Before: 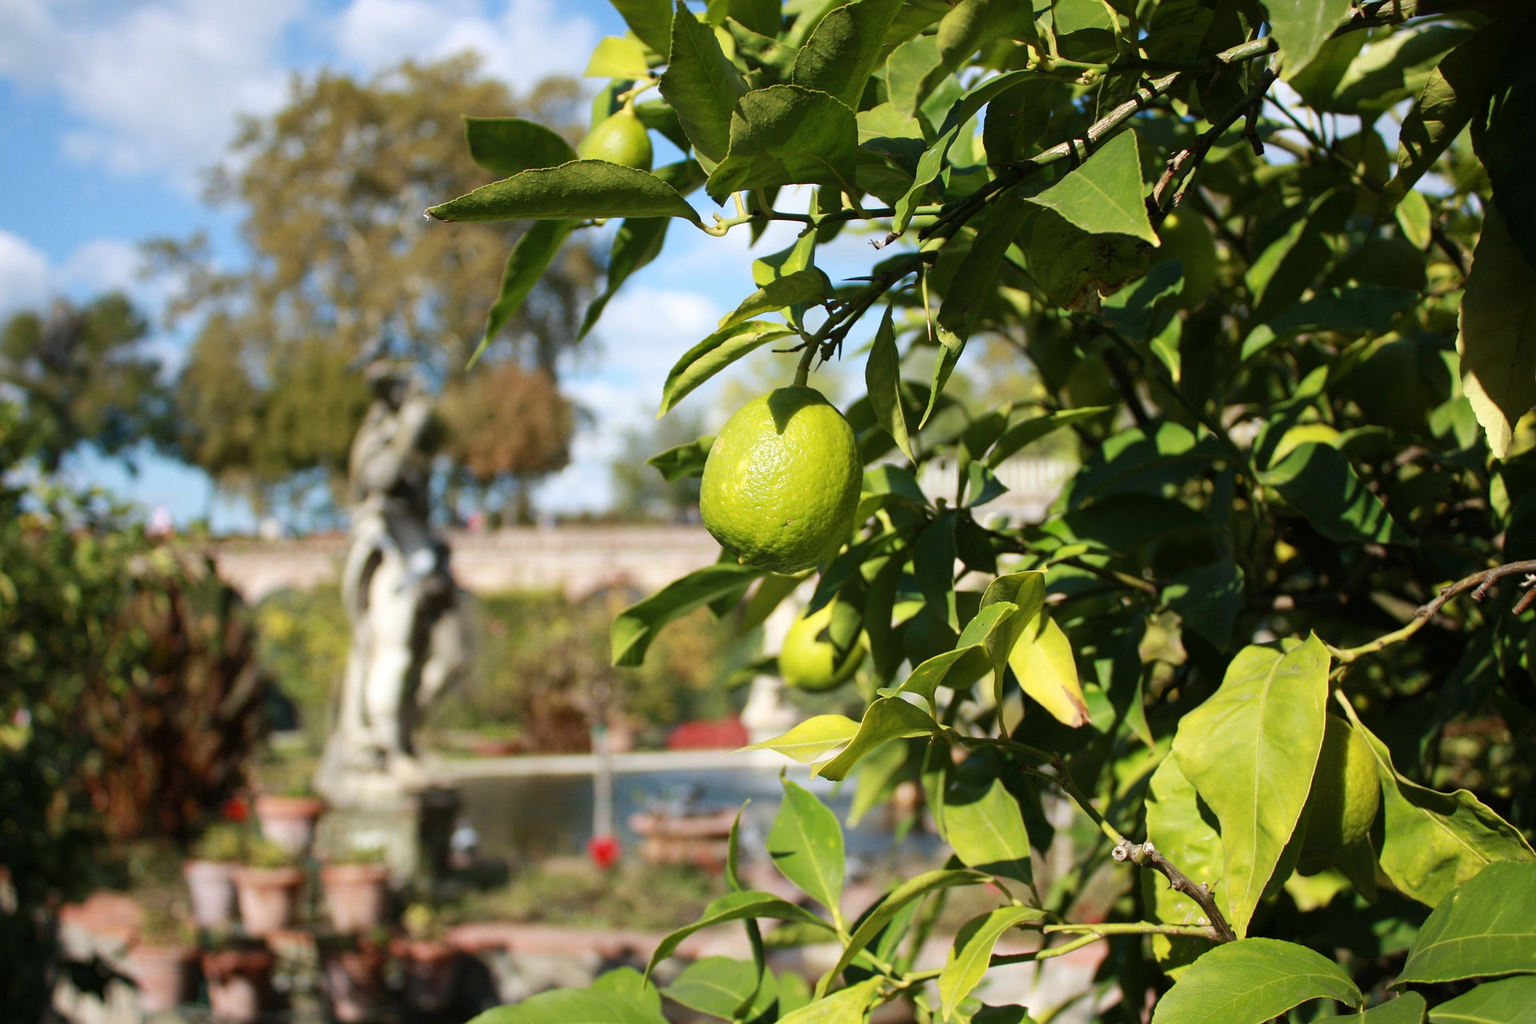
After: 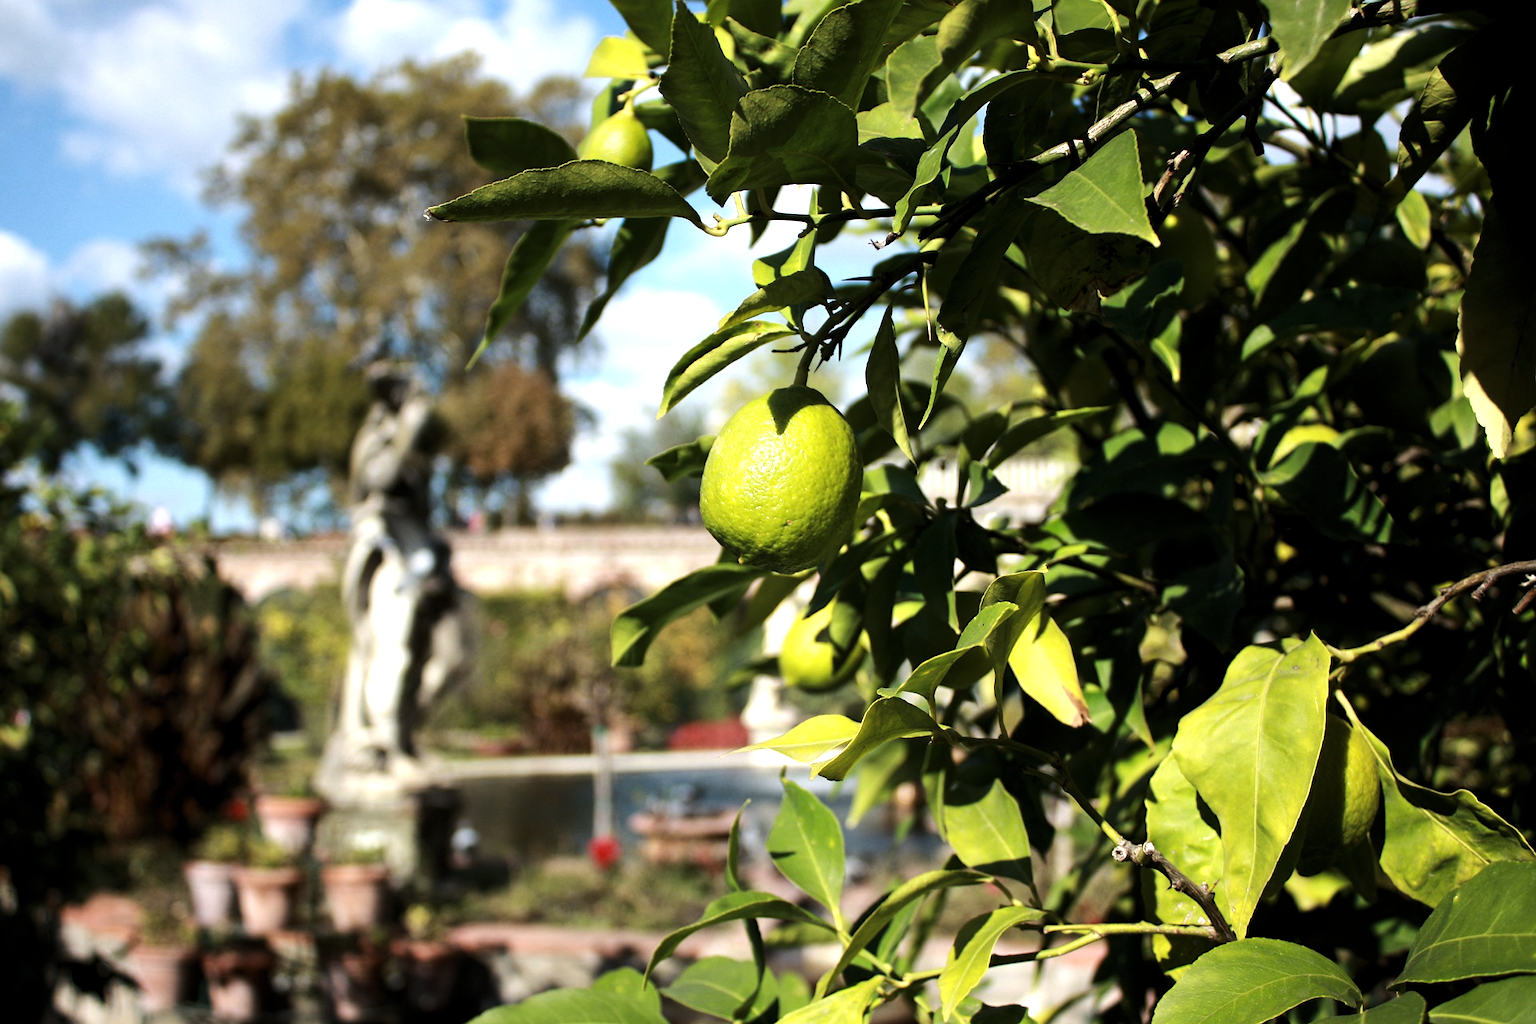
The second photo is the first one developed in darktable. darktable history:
levels: levels [0.029, 0.545, 0.971]
tone equalizer: -8 EV -0.417 EV, -7 EV -0.389 EV, -6 EV -0.333 EV, -5 EV -0.222 EV, -3 EV 0.222 EV, -2 EV 0.333 EV, -1 EV 0.389 EV, +0 EV 0.417 EV, edges refinement/feathering 500, mask exposure compensation -1.57 EV, preserve details no
